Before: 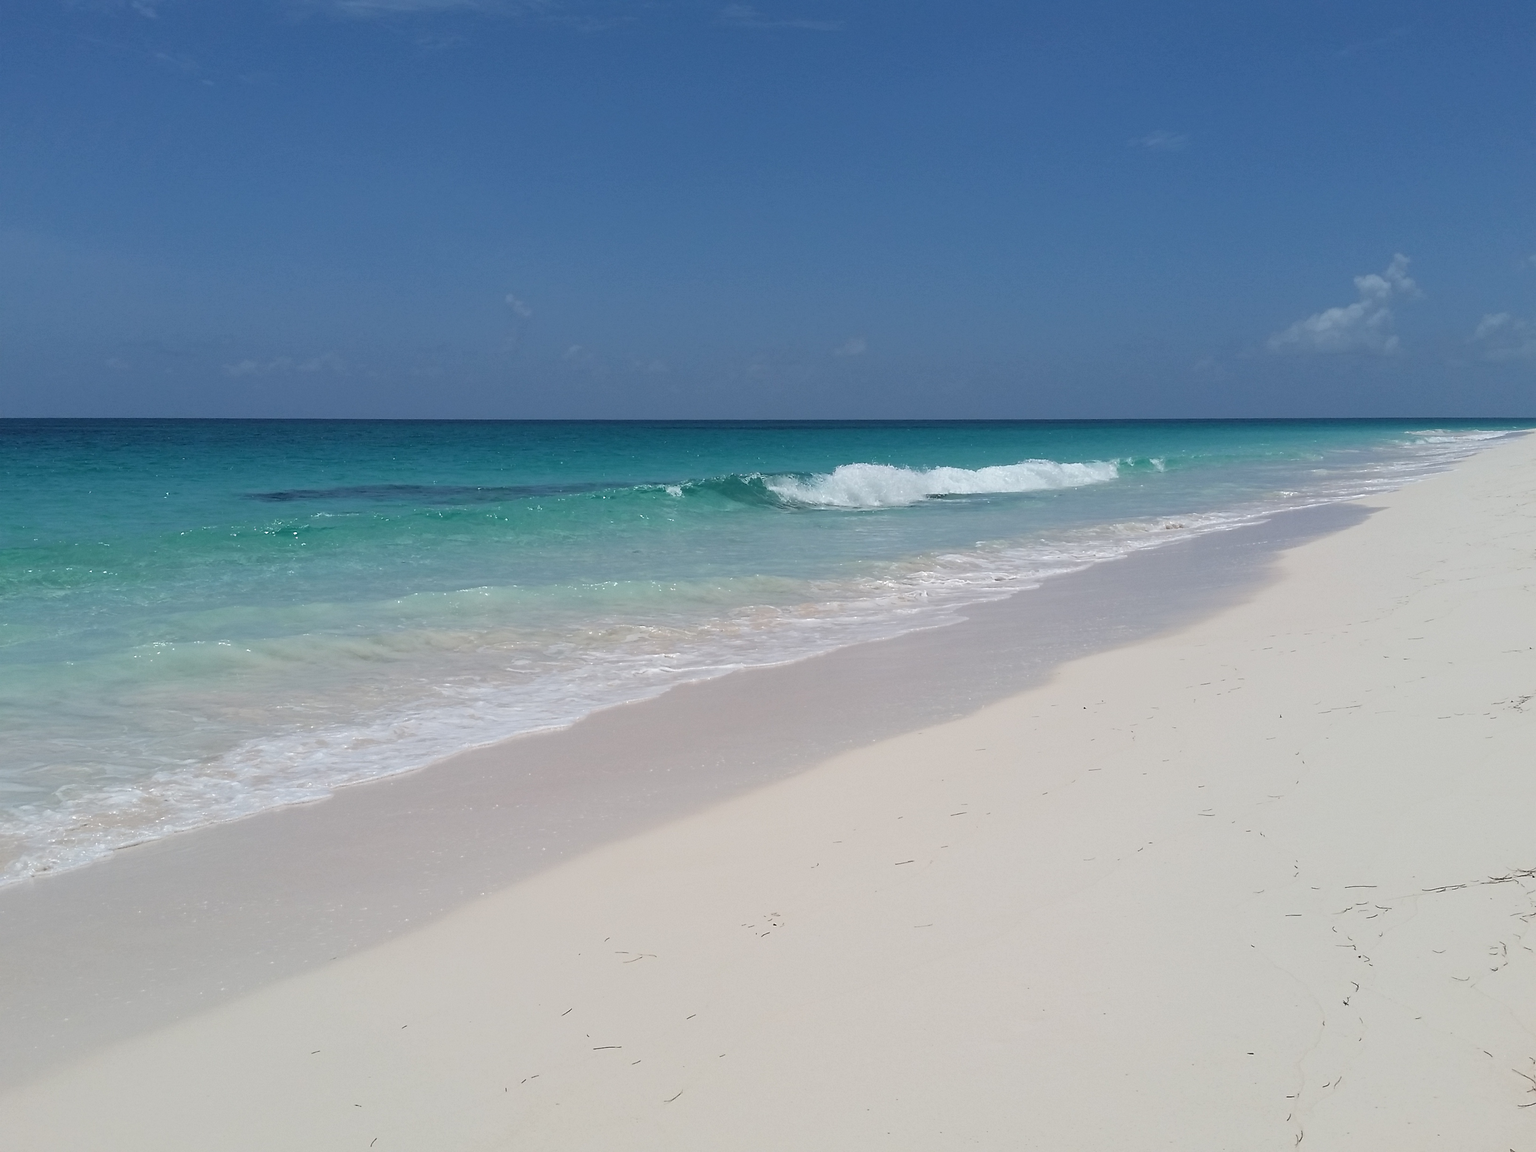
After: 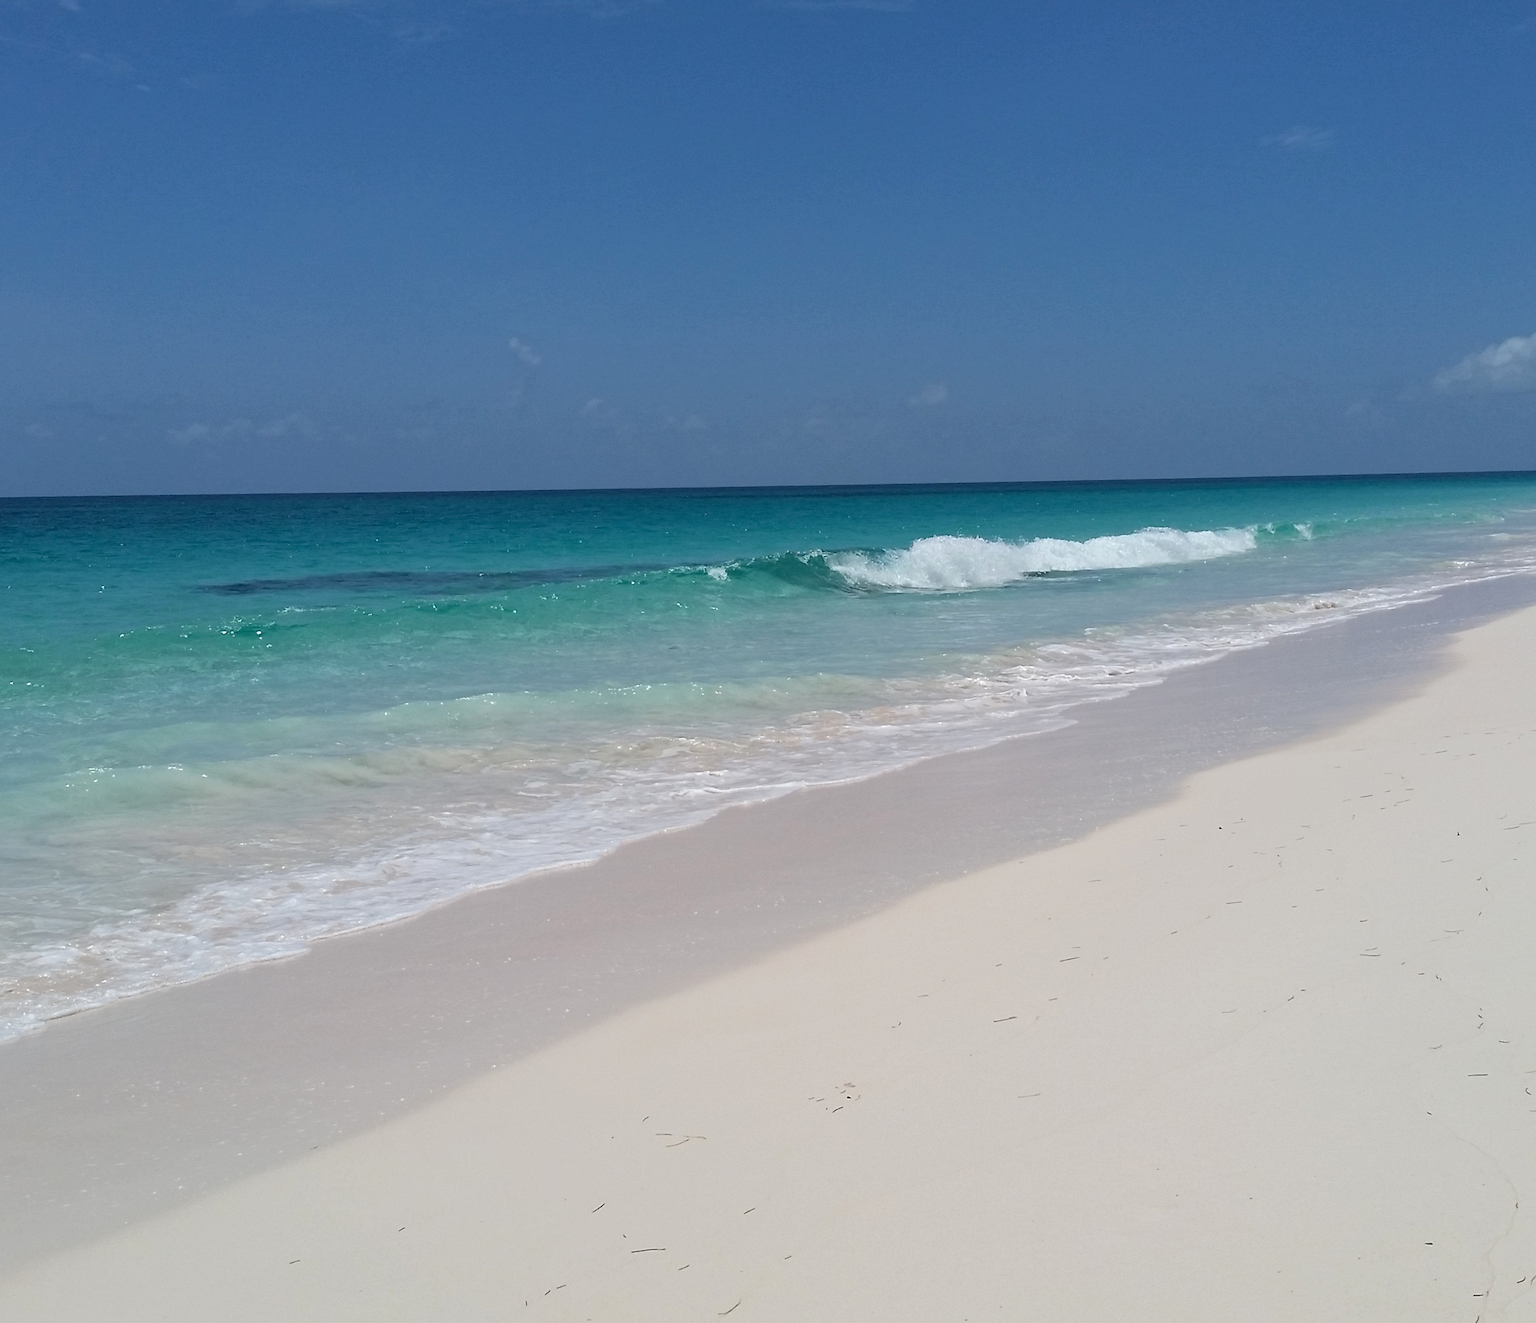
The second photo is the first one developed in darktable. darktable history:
contrast brightness saturation: contrast 0.04, saturation 0.07
local contrast: mode bilateral grid, contrast 10, coarseness 25, detail 115%, midtone range 0.2
crop and rotate: angle 1°, left 4.281%, top 0.642%, right 11.383%, bottom 2.486%
